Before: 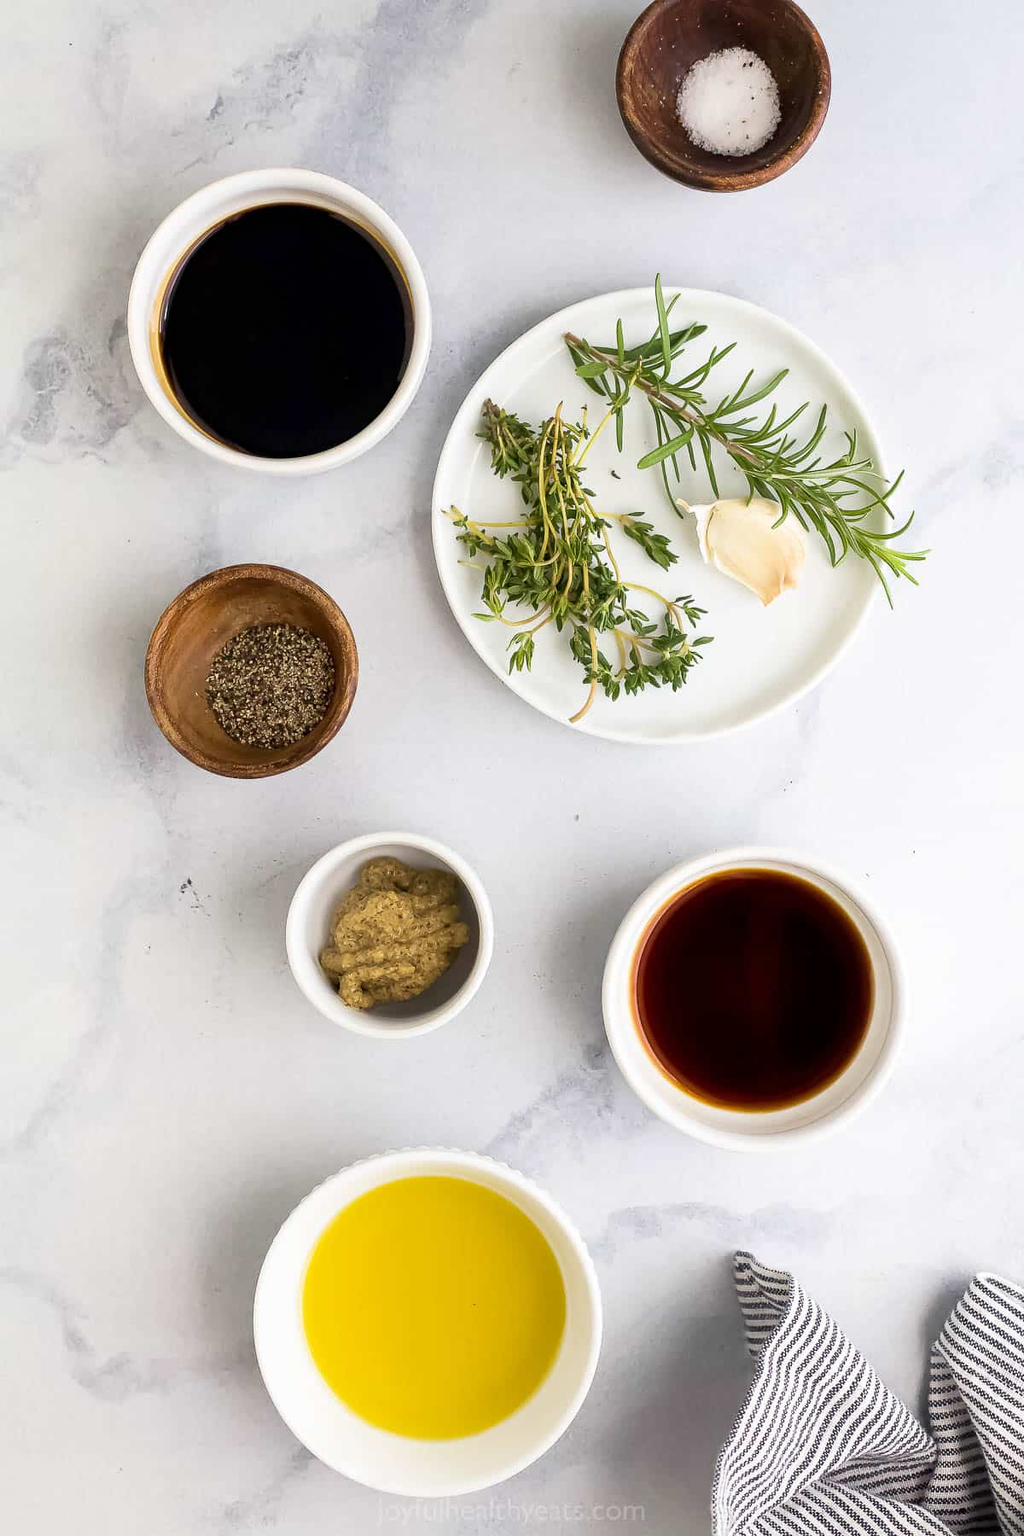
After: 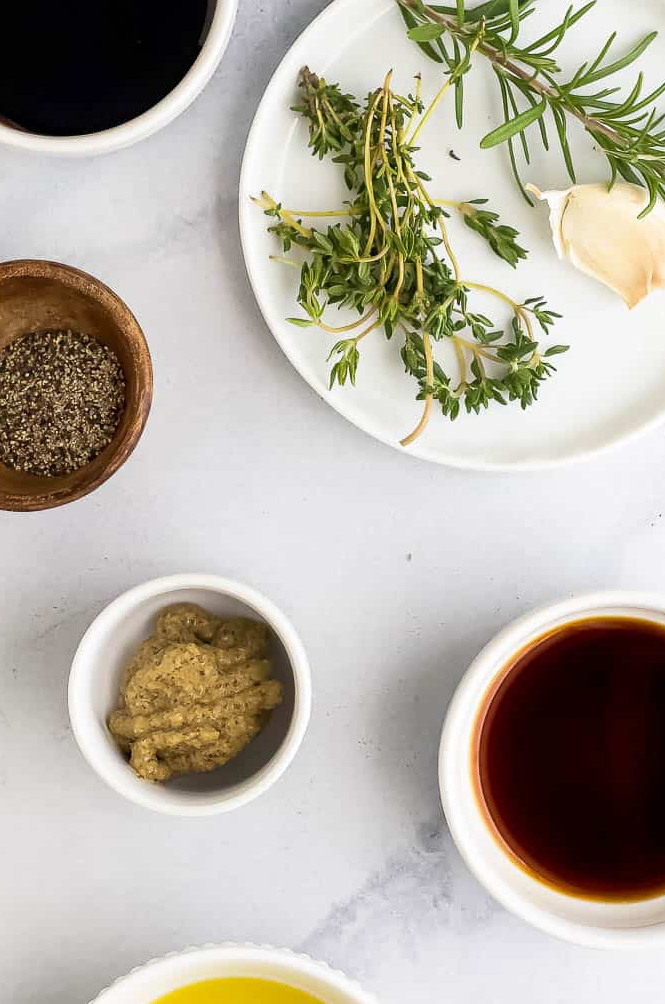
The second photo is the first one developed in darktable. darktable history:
crop and rotate: left 22.314%, top 22.323%, right 22.227%, bottom 21.896%
